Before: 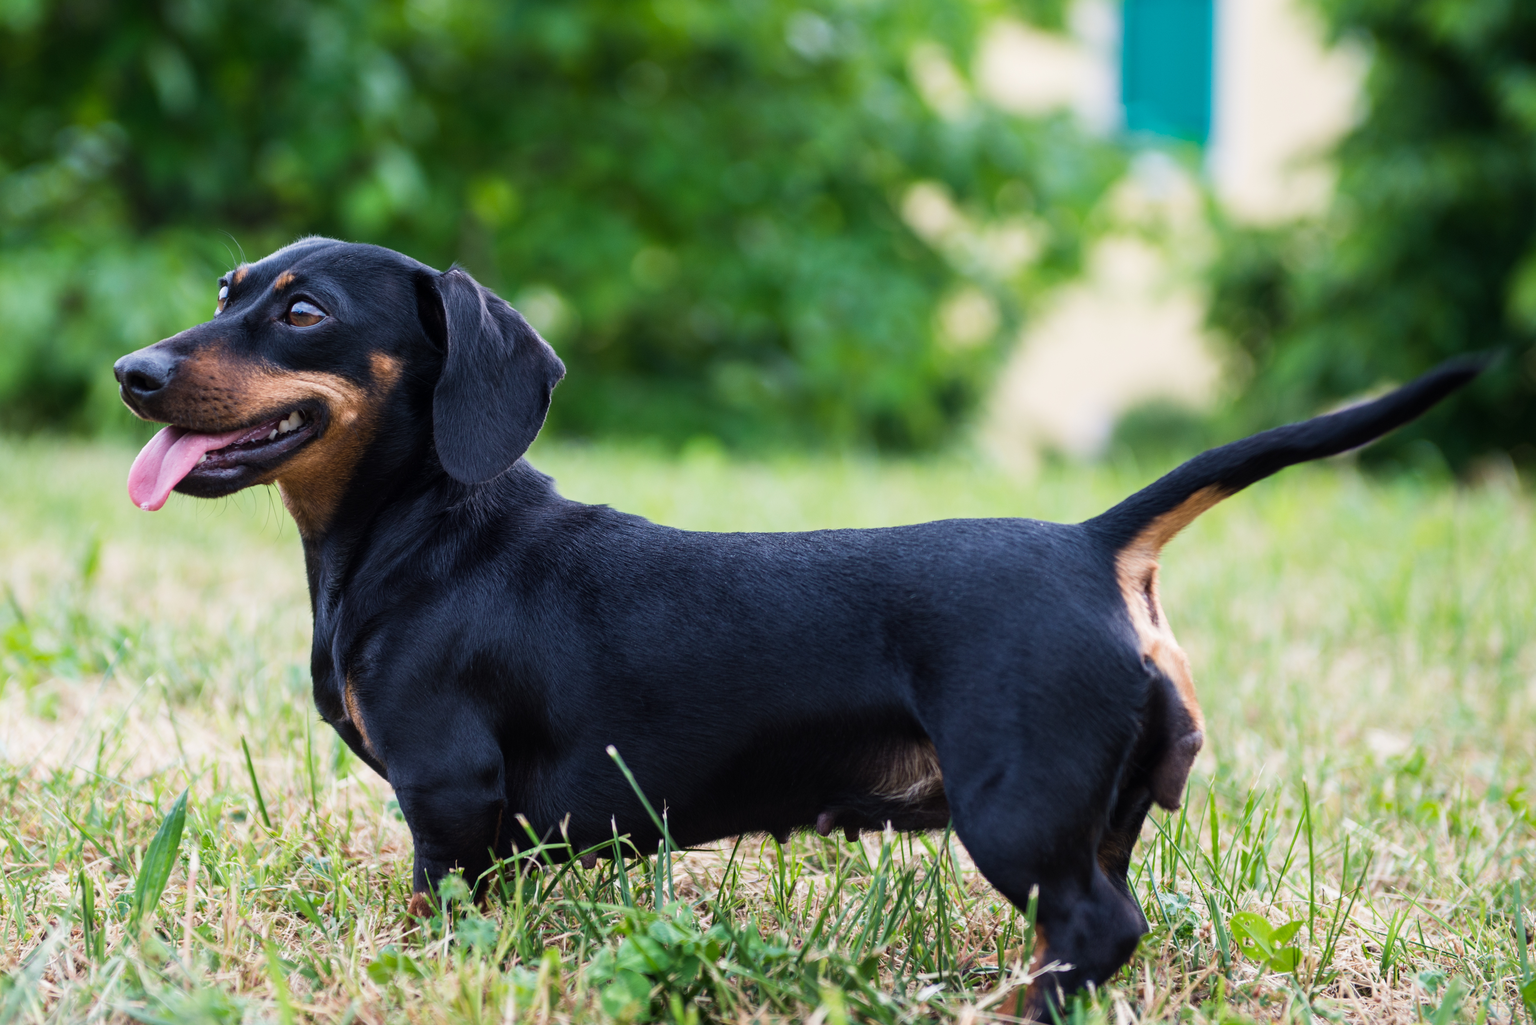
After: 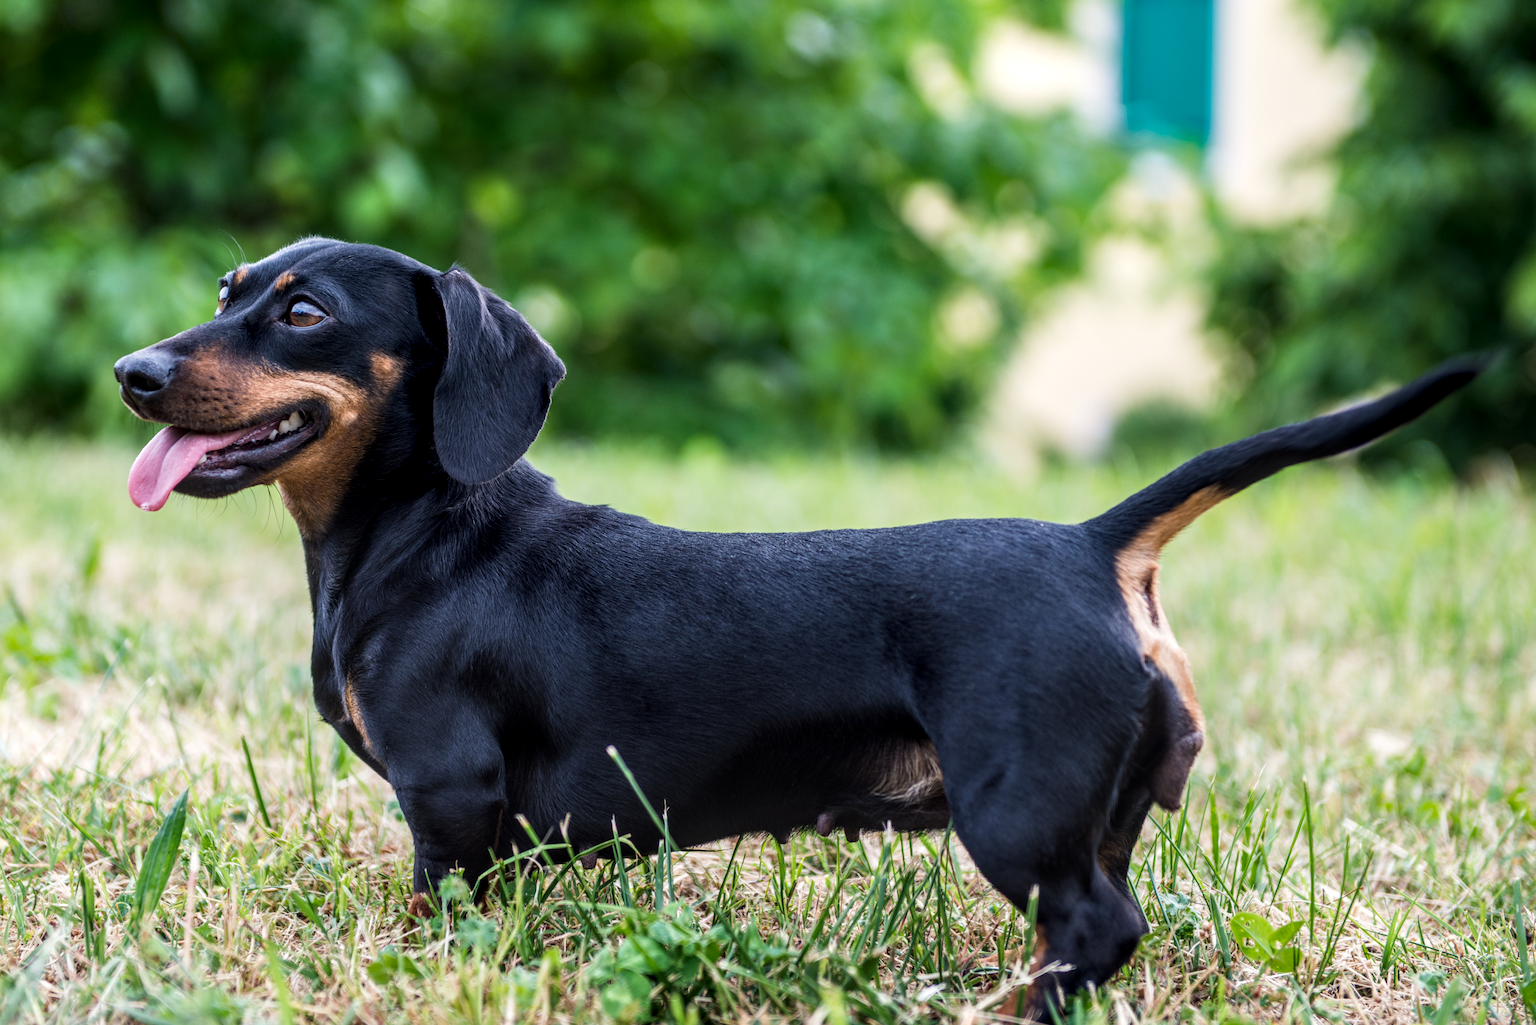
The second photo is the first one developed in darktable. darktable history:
local contrast: highlights 61%, detail 143%, midtone range 0.423
